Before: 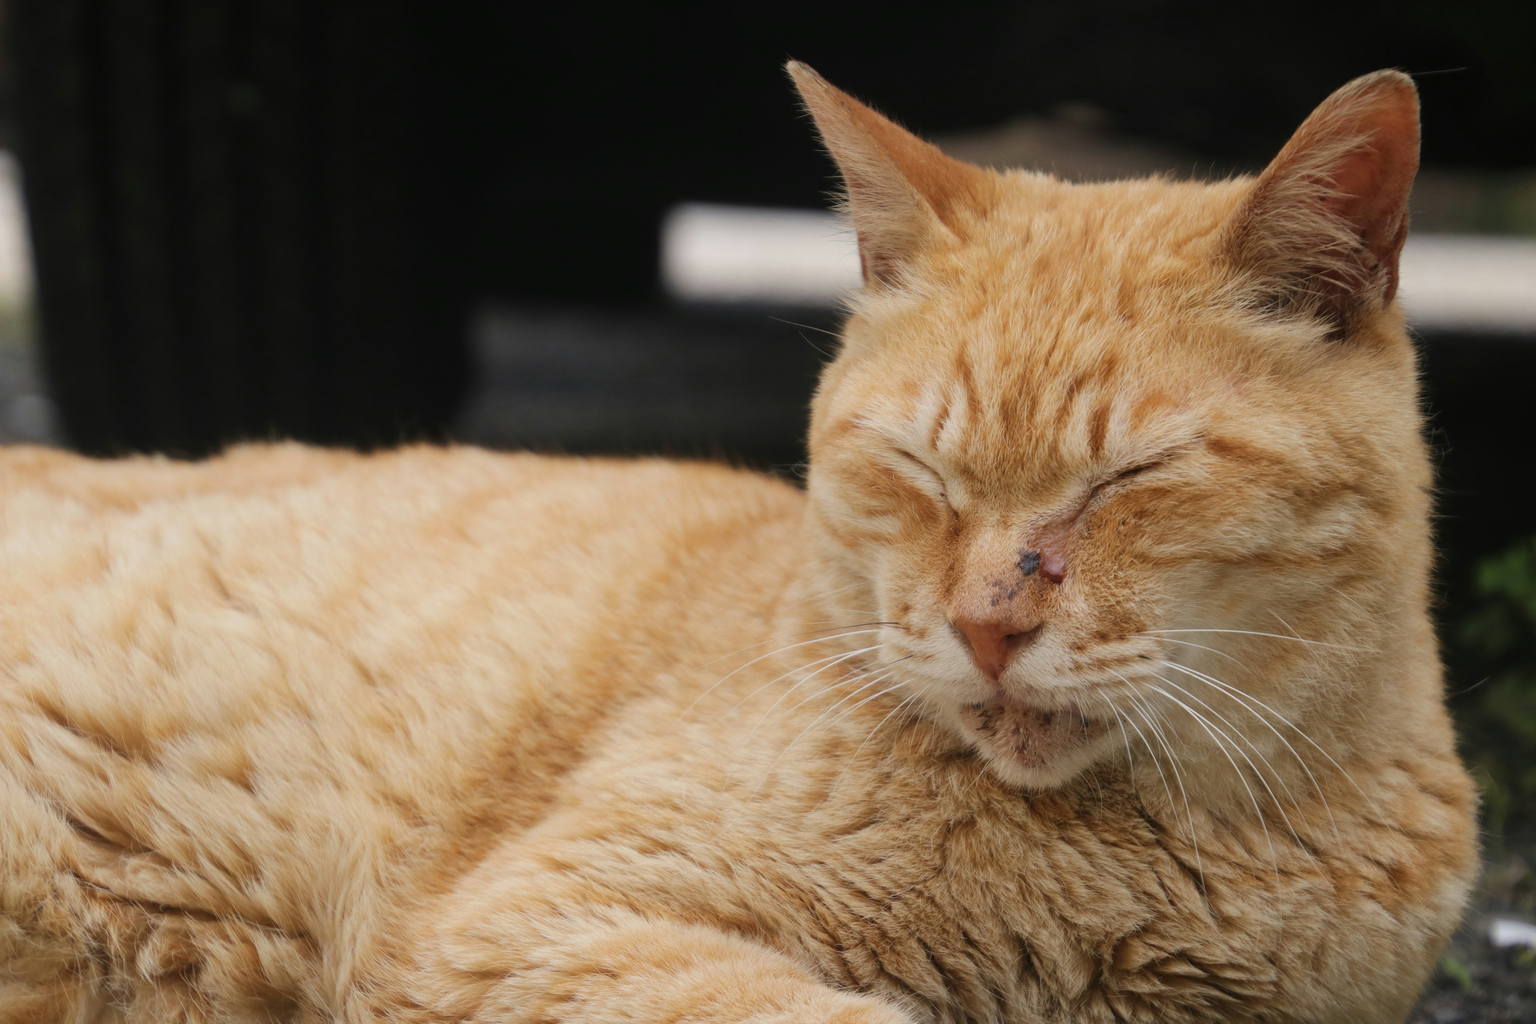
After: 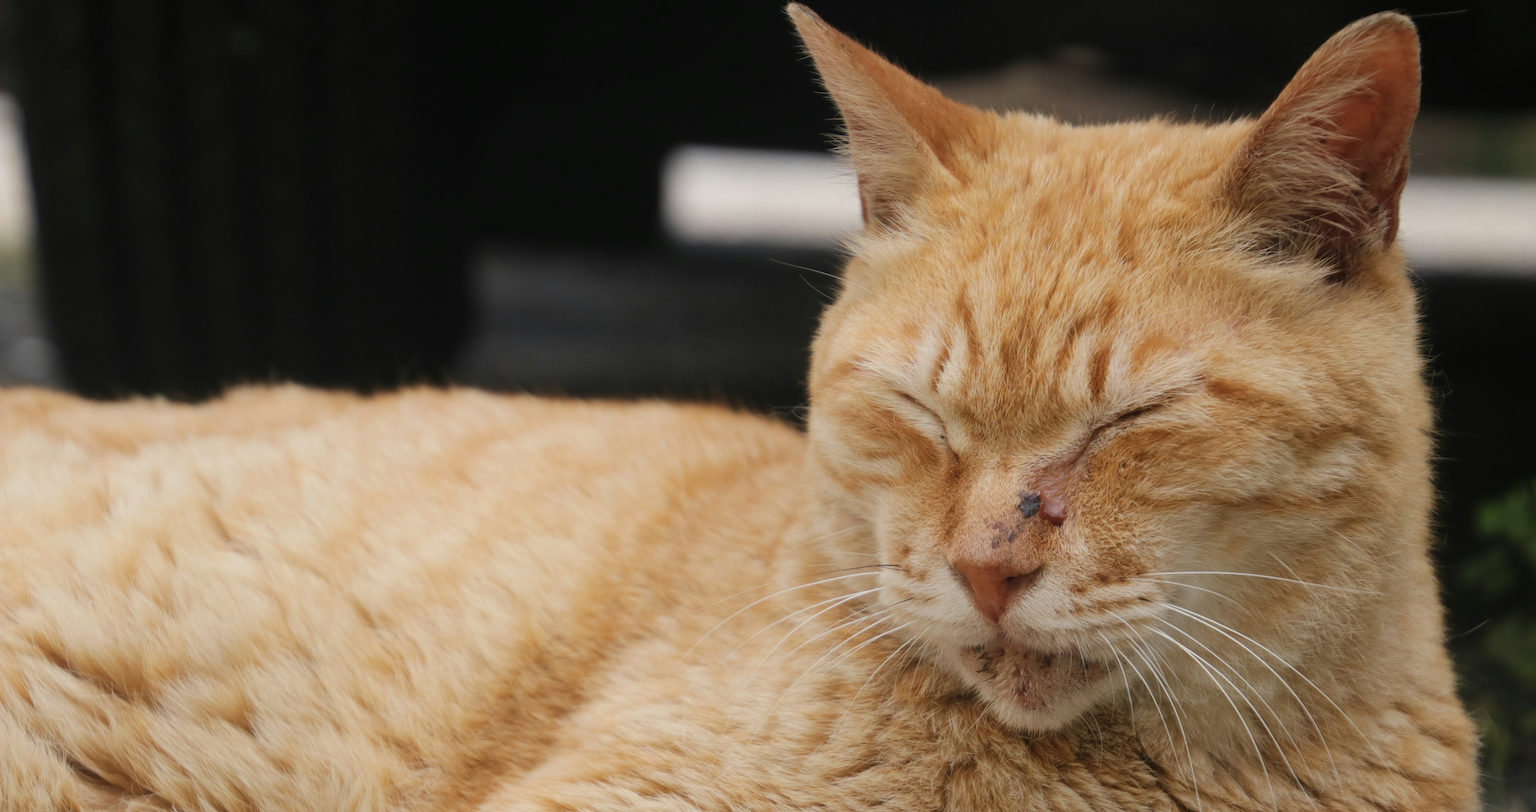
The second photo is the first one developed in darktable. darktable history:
color zones: curves: ch0 [(0, 0.5) (0.143, 0.5) (0.286, 0.5) (0.429, 0.5) (0.571, 0.5) (0.714, 0.476) (0.857, 0.5) (1, 0.5)]; ch2 [(0, 0.5) (0.143, 0.5) (0.286, 0.5) (0.429, 0.5) (0.571, 0.5) (0.714, 0.487) (0.857, 0.5) (1, 0.5)]
crop and rotate: top 5.667%, bottom 14.937%
